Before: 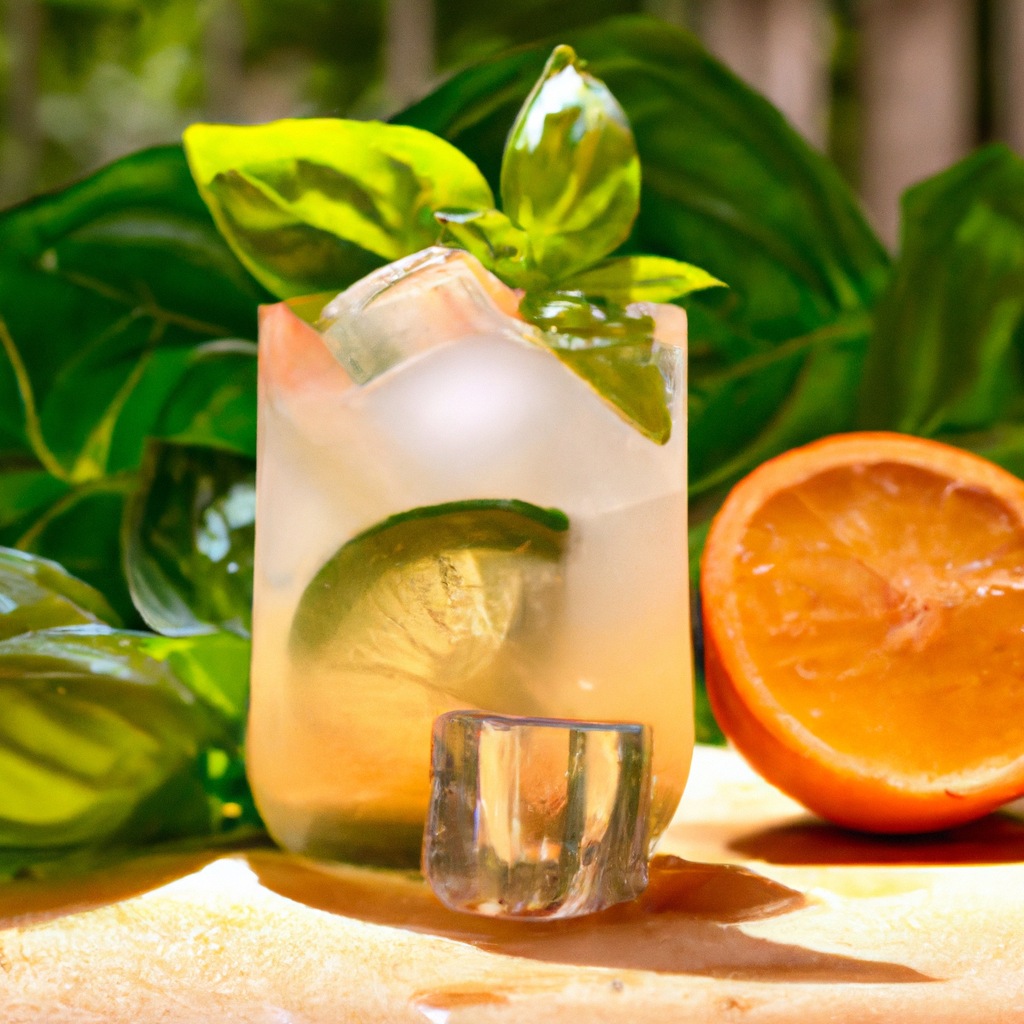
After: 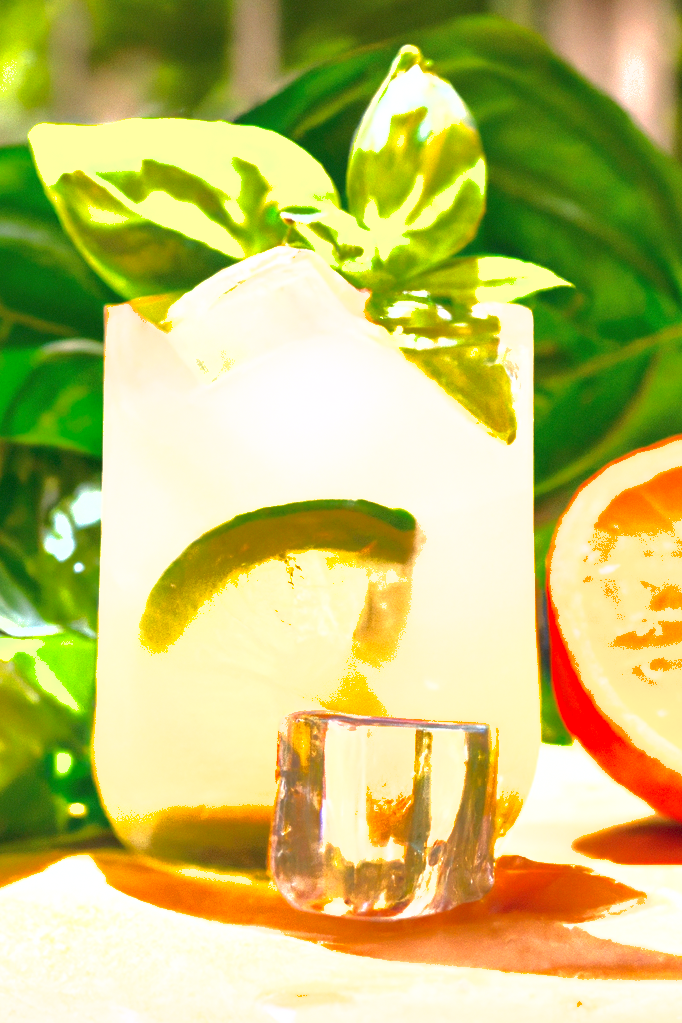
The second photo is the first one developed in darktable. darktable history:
crop and rotate: left 15.055%, right 18.278%
exposure: black level correction 0, exposure 1.45 EV, compensate exposure bias true, compensate highlight preservation false
shadows and highlights: on, module defaults
